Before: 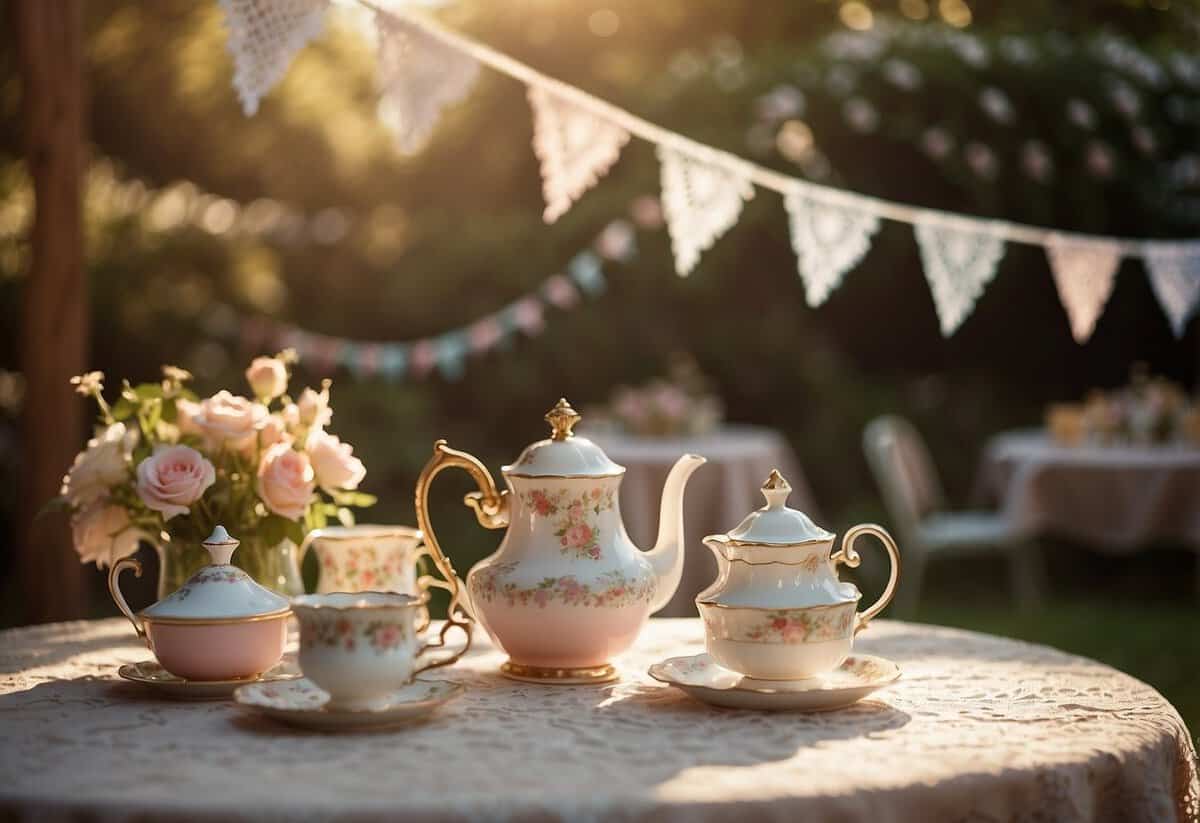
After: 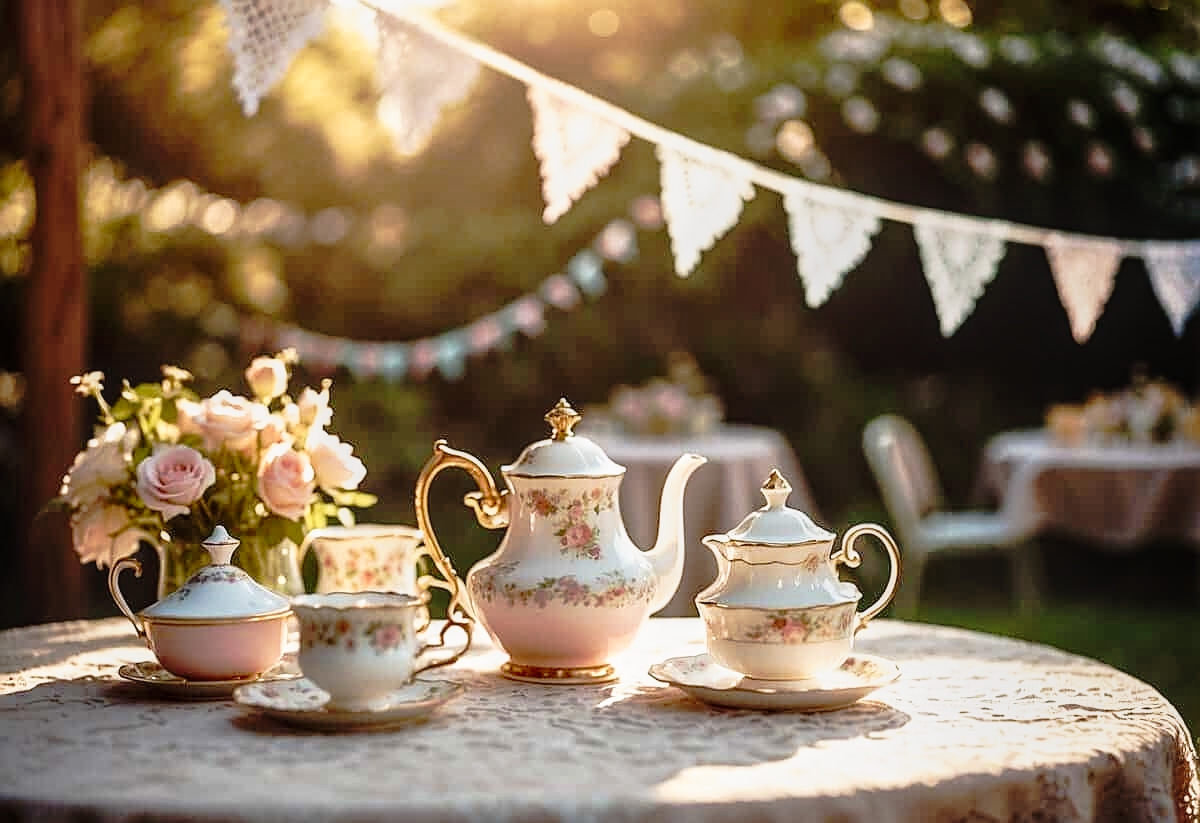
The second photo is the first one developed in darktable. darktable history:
color zones: curves: ch0 [(0.068, 0.464) (0.25, 0.5) (0.48, 0.508) (0.75, 0.536) (0.886, 0.476) (0.967, 0.456)]; ch1 [(0.066, 0.456) (0.25, 0.5) (0.616, 0.508) (0.746, 0.56) (0.934, 0.444)]
color correction: highlights b* 0
tone curve: curves: ch0 [(0, 0.015) (0.091, 0.055) (0.184, 0.159) (0.304, 0.382) (0.492, 0.579) (0.628, 0.755) (0.832, 0.932) (0.984, 0.963)]; ch1 [(0, 0) (0.34, 0.235) (0.46, 0.46) (0.515, 0.502) (0.553, 0.567) (0.764, 0.815) (1, 1)]; ch2 [(0, 0) (0.44, 0.458) (0.479, 0.492) (0.524, 0.507) (0.557, 0.567) (0.673, 0.699) (1, 1)], preserve colors none
local contrast: on, module defaults
sharpen: on, module defaults
exposure: compensate exposure bias true, compensate highlight preservation false
